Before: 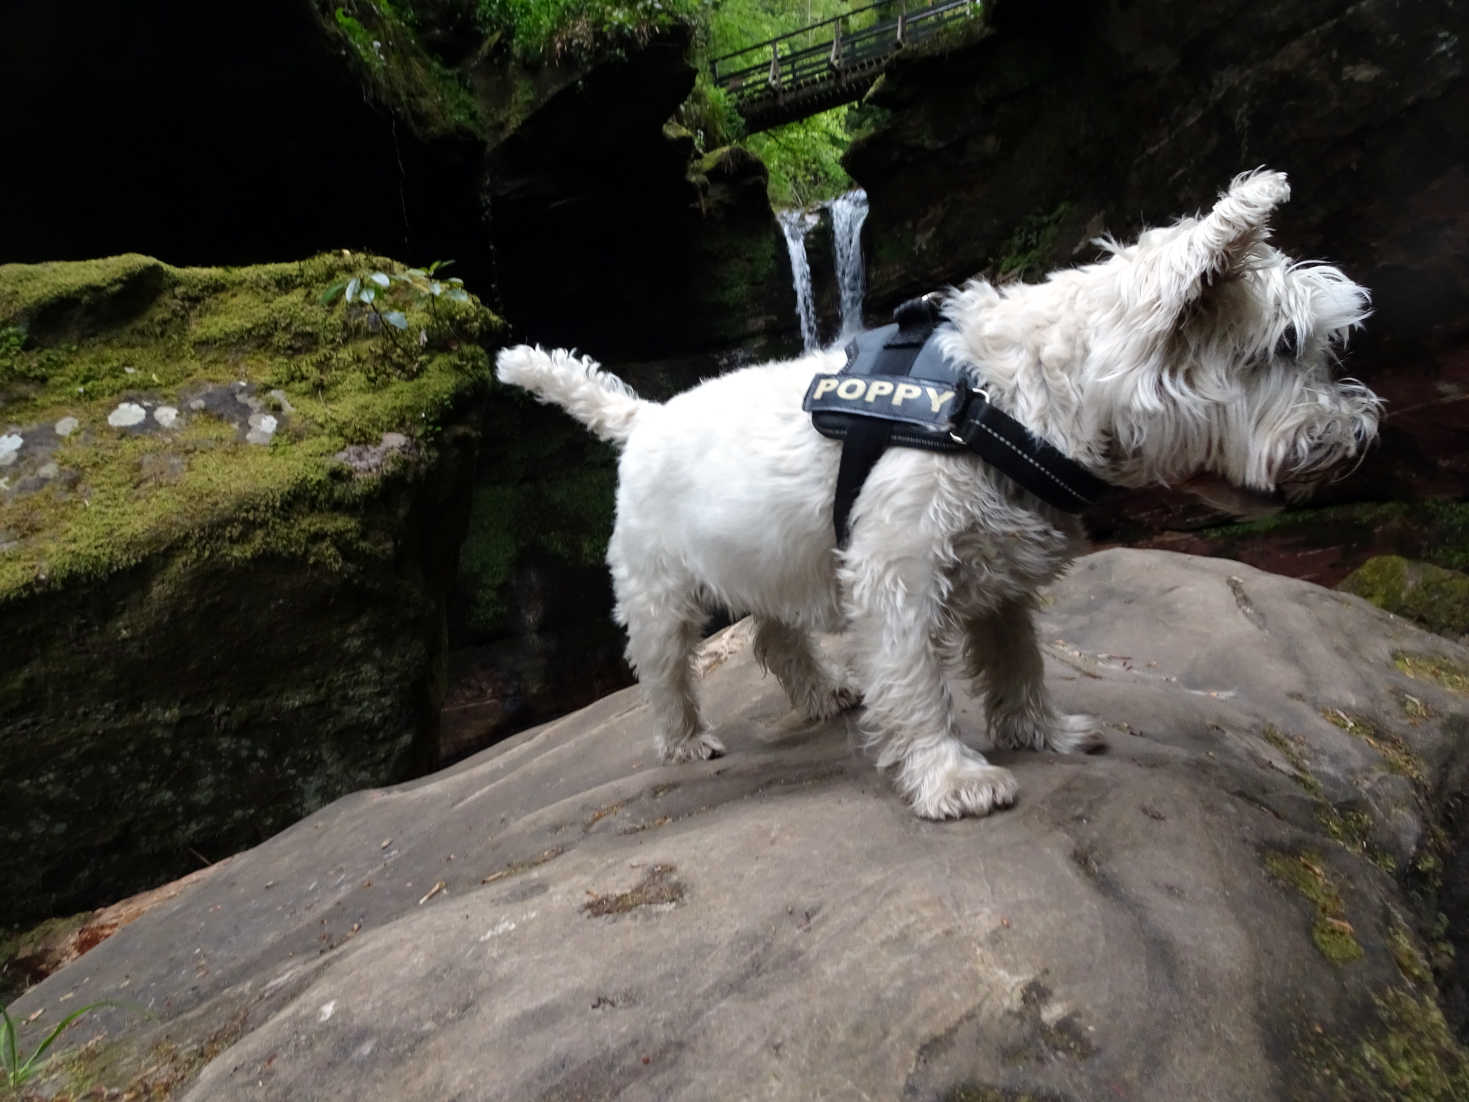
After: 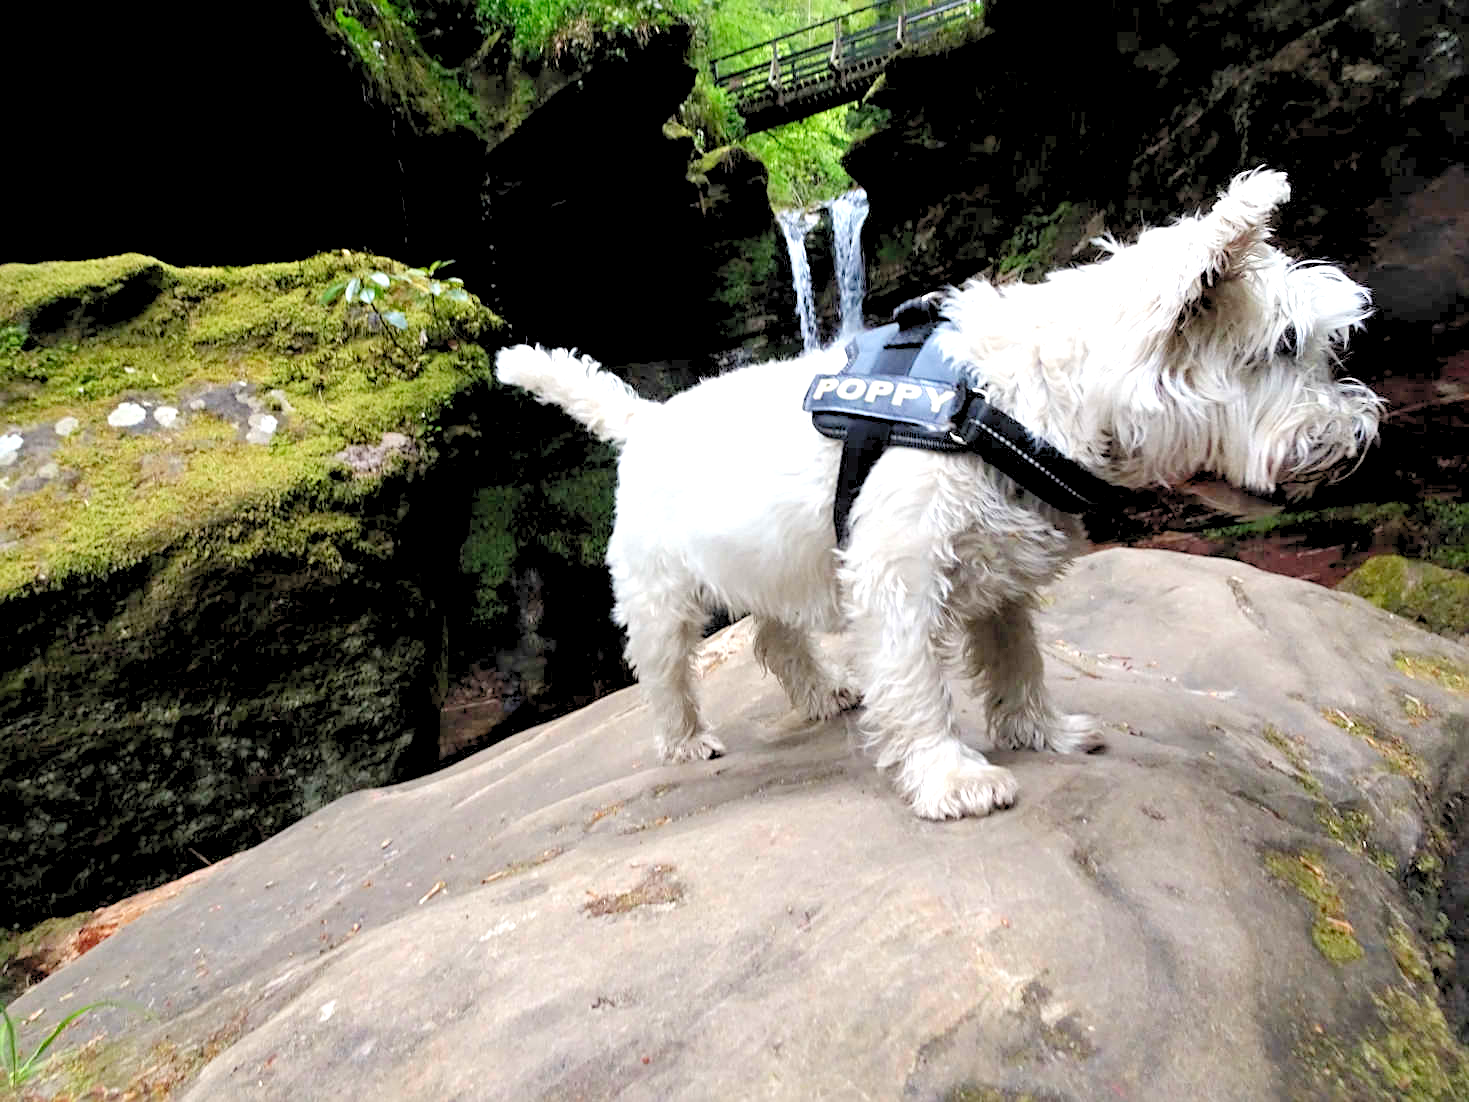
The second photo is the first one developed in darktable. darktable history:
levels: levels [0.072, 0.414, 0.976]
exposure: exposure 0.771 EV, compensate highlight preservation false
sharpen: radius 2.5, amount 0.338
